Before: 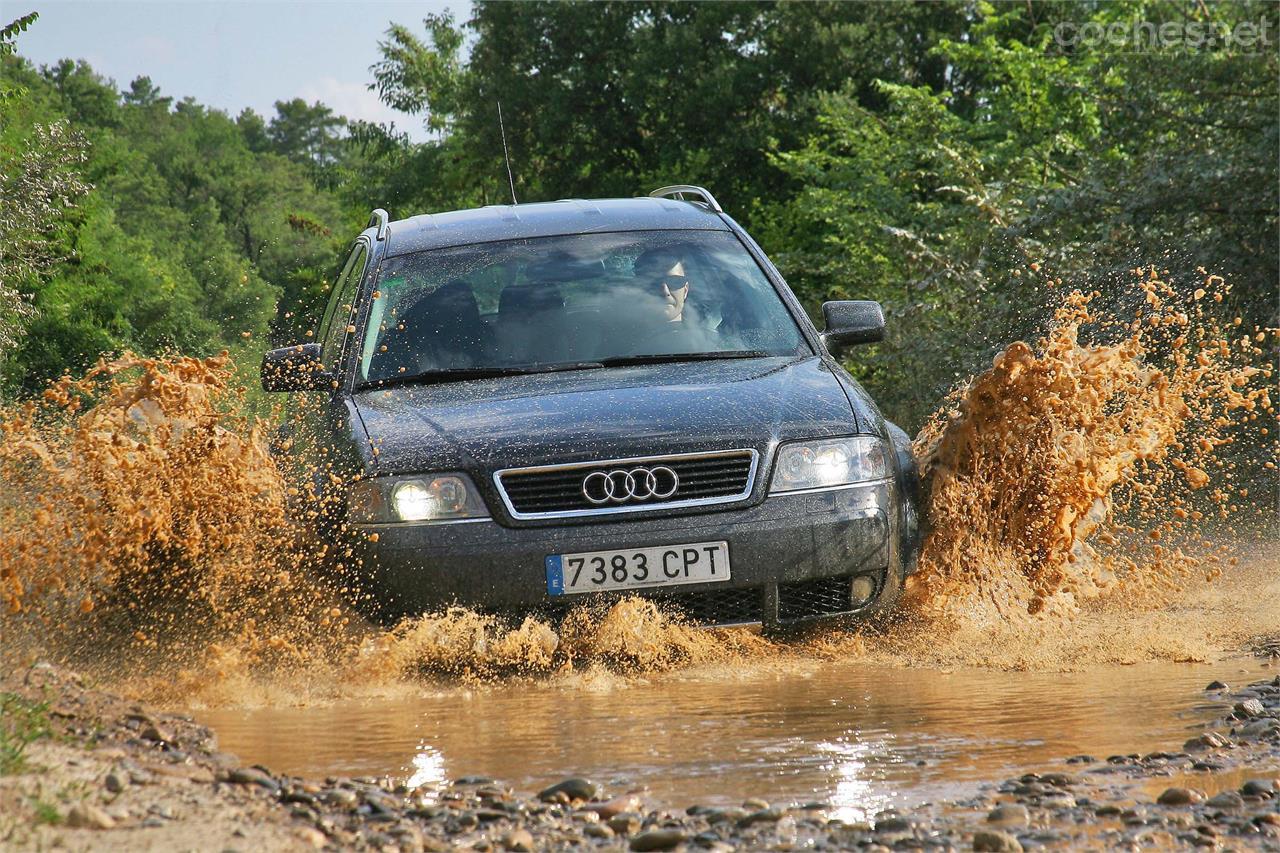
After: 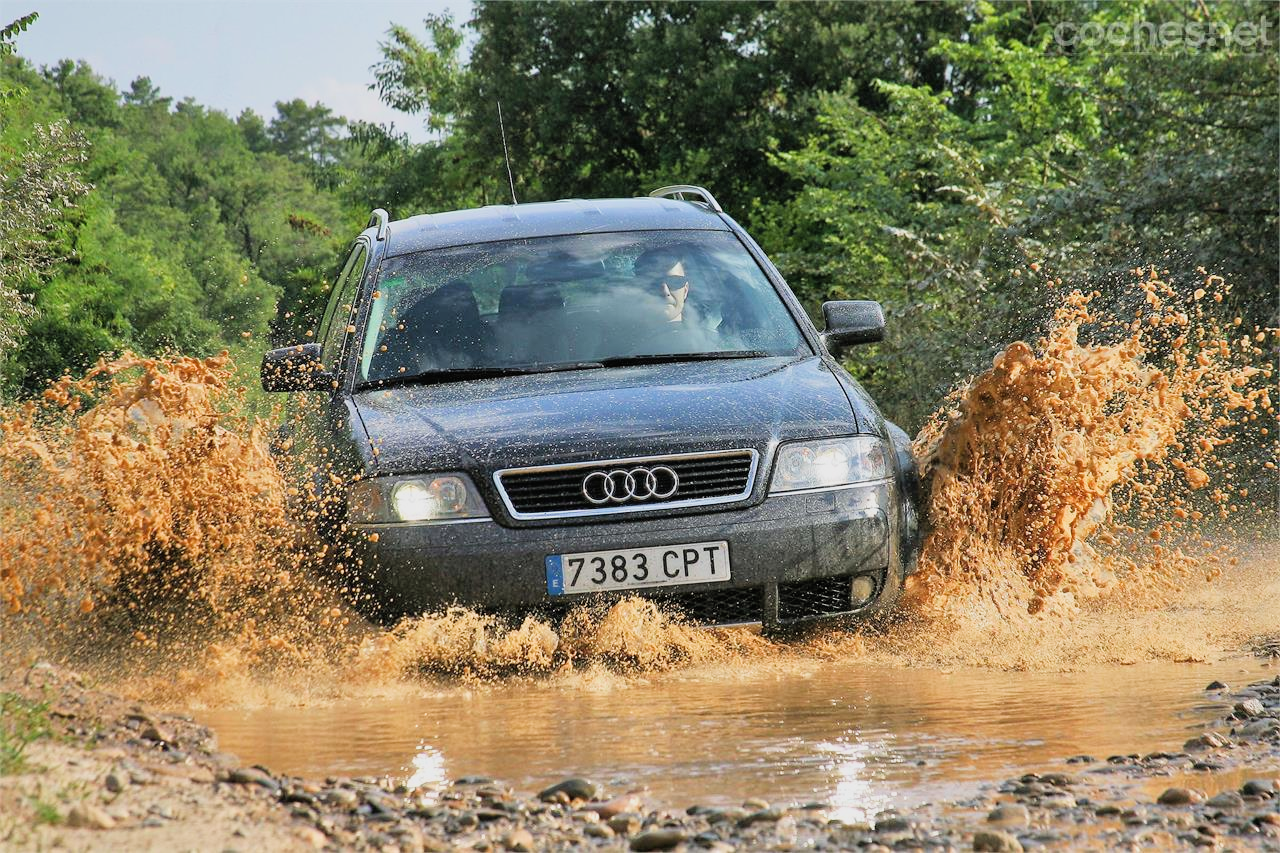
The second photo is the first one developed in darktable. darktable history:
filmic rgb: black relative exposure -7.92 EV, white relative exposure 4.13 EV, threshold 3 EV, hardness 4.02, latitude 51.22%, contrast 1.013, shadows ↔ highlights balance 5.35%, color science v5 (2021), contrast in shadows safe, contrast in highlights safe, enable highlight reconstruction true
exposure: black level correction -0.002, exposure 0.54 EV, compensate highlight preservation false
tone curve: color space Lab, independent channels, preserve colors none
